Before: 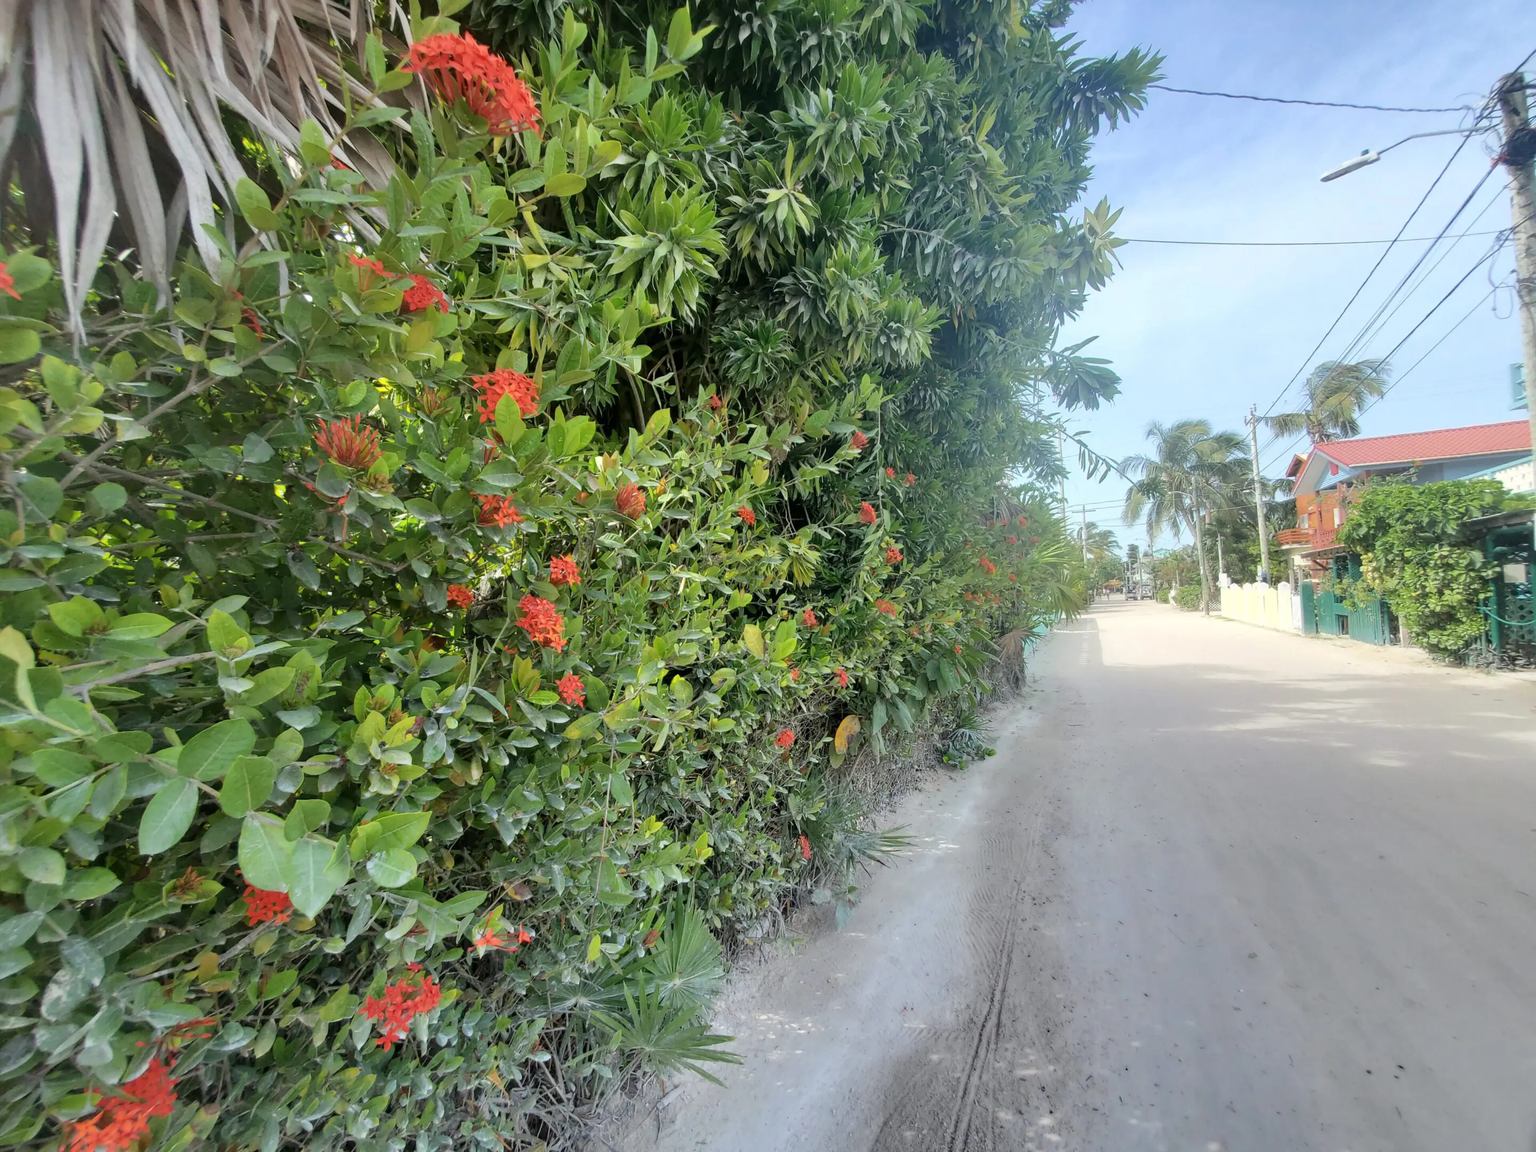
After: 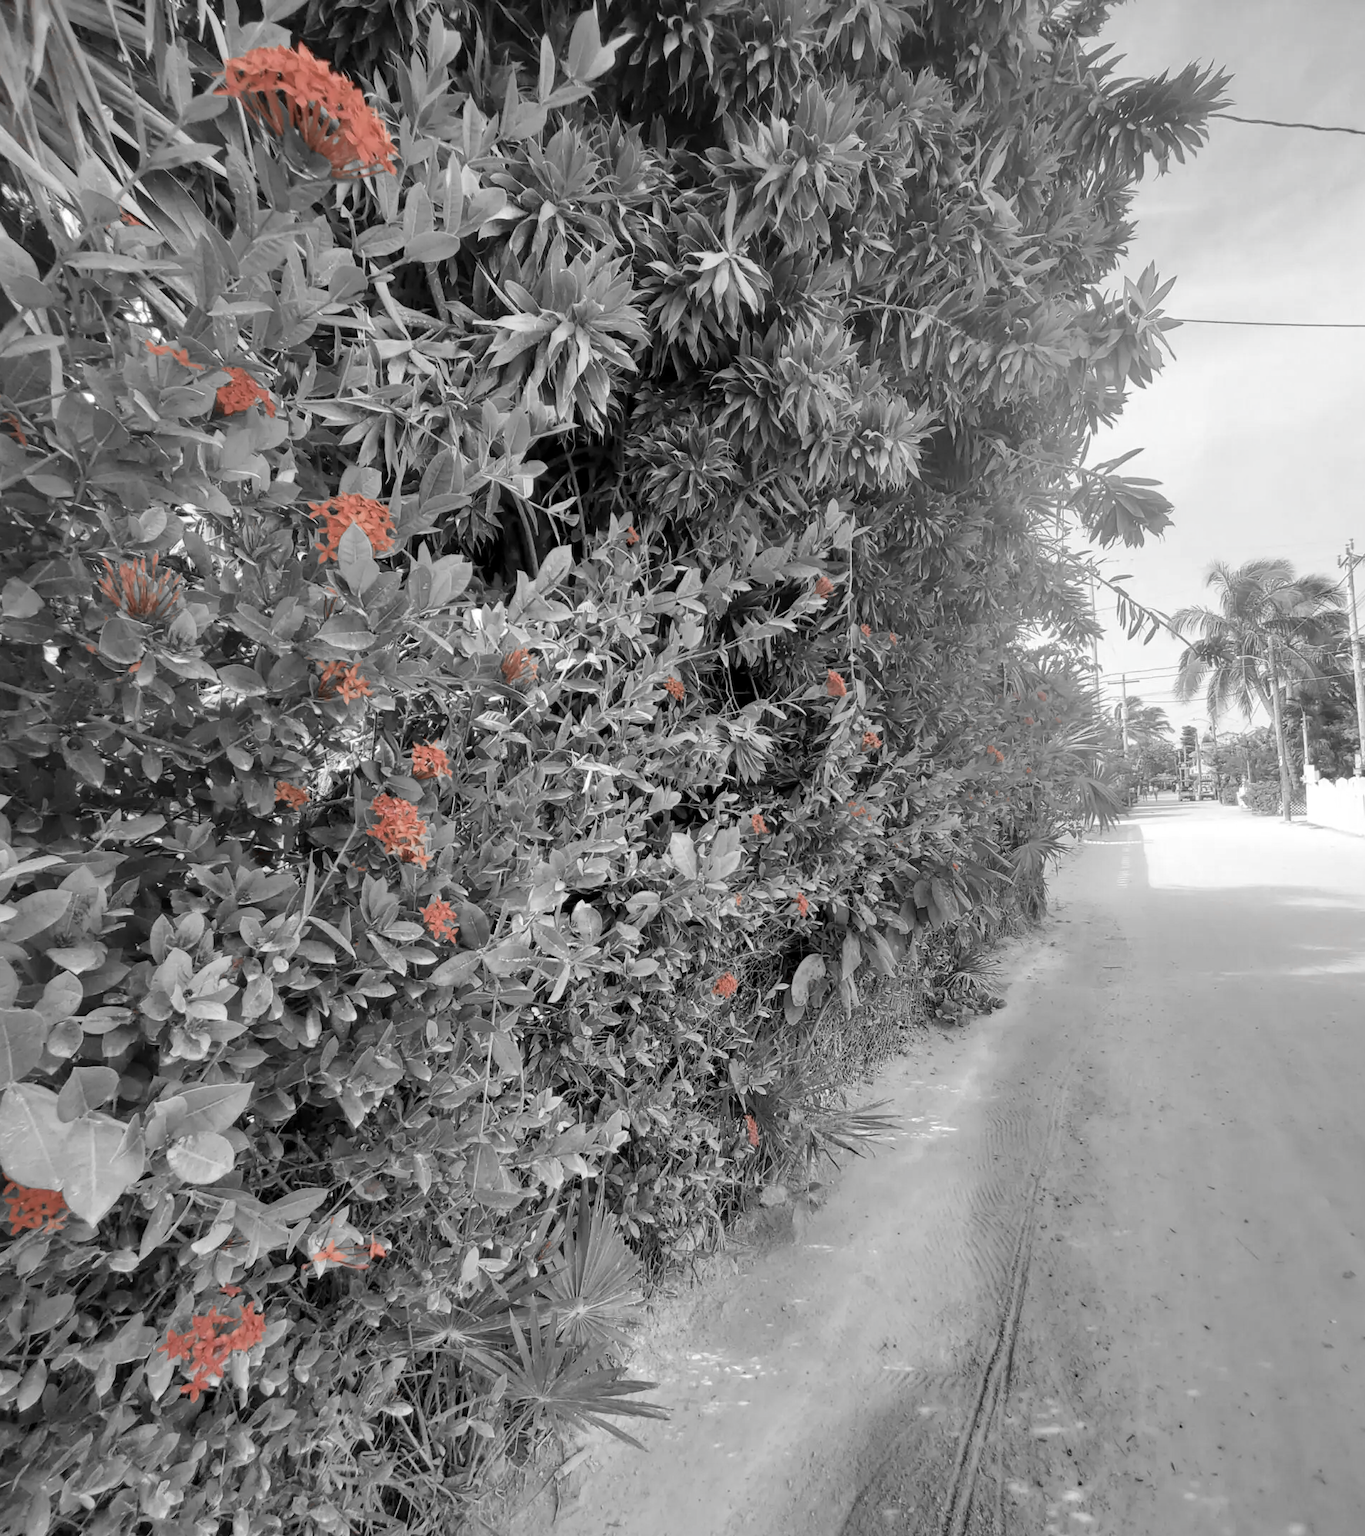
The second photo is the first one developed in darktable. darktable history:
local contrast: mode bilateral grid, contrast 20, coarseness 50, detail 120%, midtone range 0.2
color zones: curves: ch1 [(0, 0.006) (0.094, 0.285) (0.171, 0.001) (0.429, 0.001) (0.571, 0.003) (0.714, 0.004) (0.857, 0.004) (1, 0.006)]
crop and rotate: left 15.754%, right 17.579%
